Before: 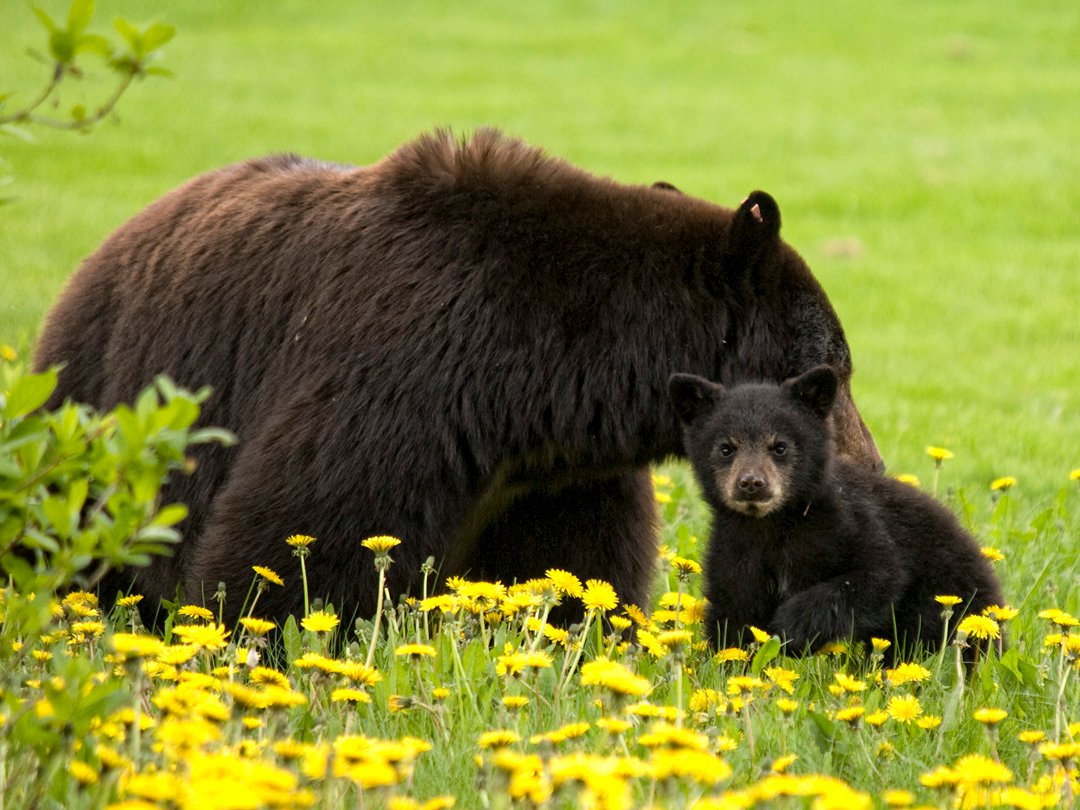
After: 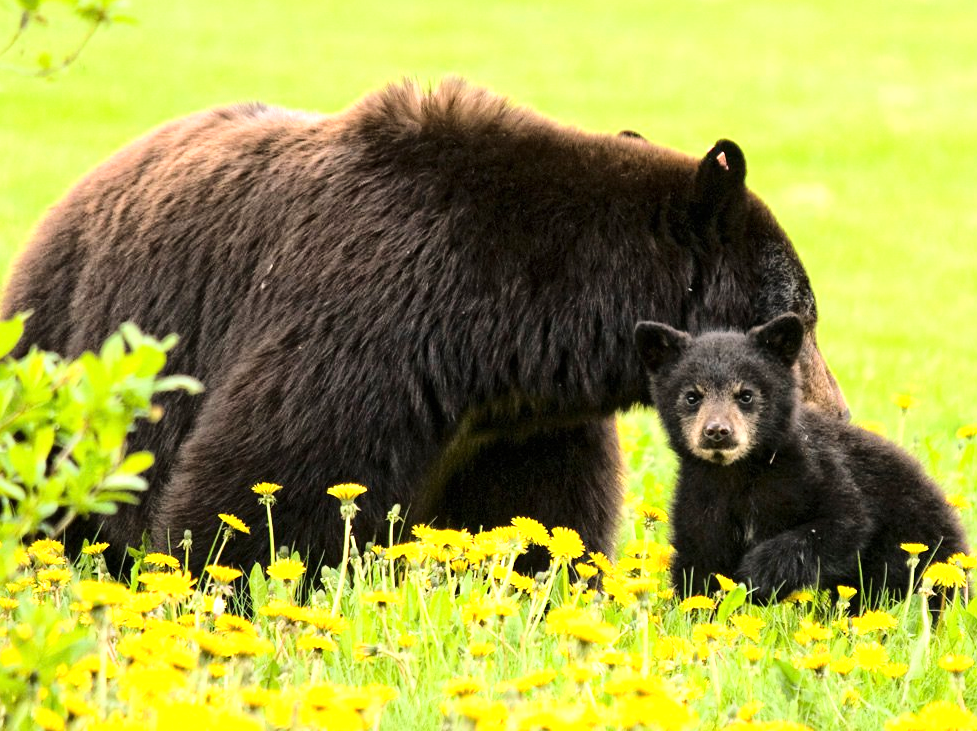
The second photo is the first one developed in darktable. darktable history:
exposure: black level correction 0, exposure 0.951 EV, compensate highlight preservation false
base curve: curves: ch0 [(0, 0) (0.032, 0.025) (0.121, 0.166) (0.206, 0.329) (0.605, 0.79) (1, 1)]
crop: left 3.209%, top 6.452%, right 6.322%, bottom 3.247%
